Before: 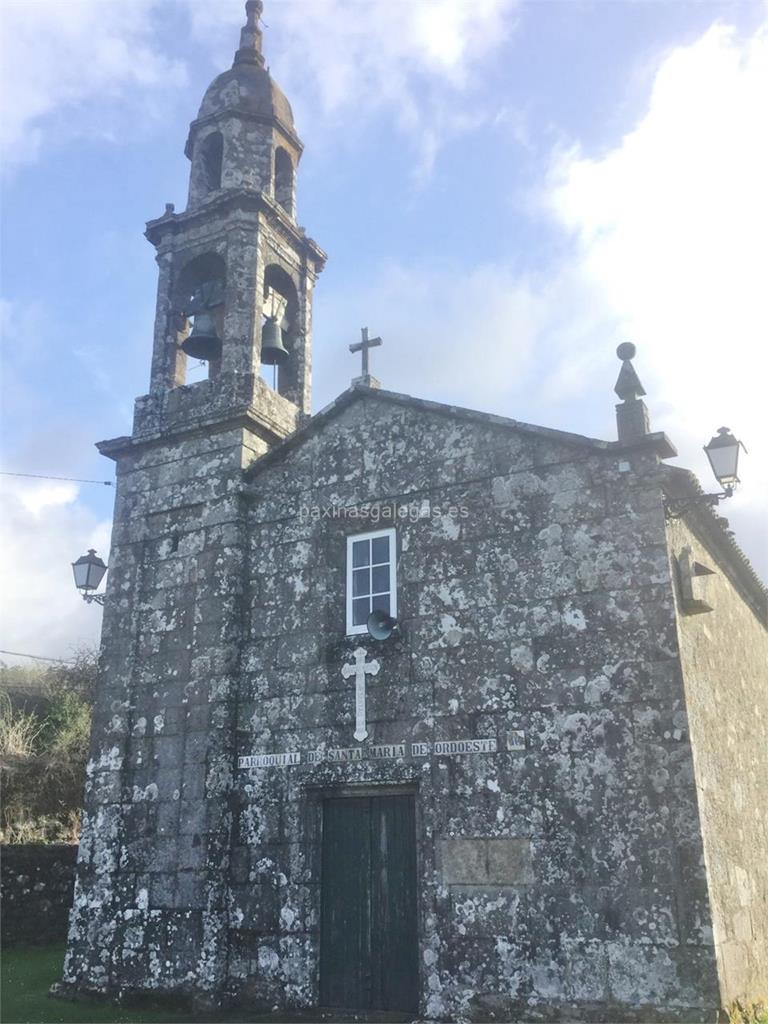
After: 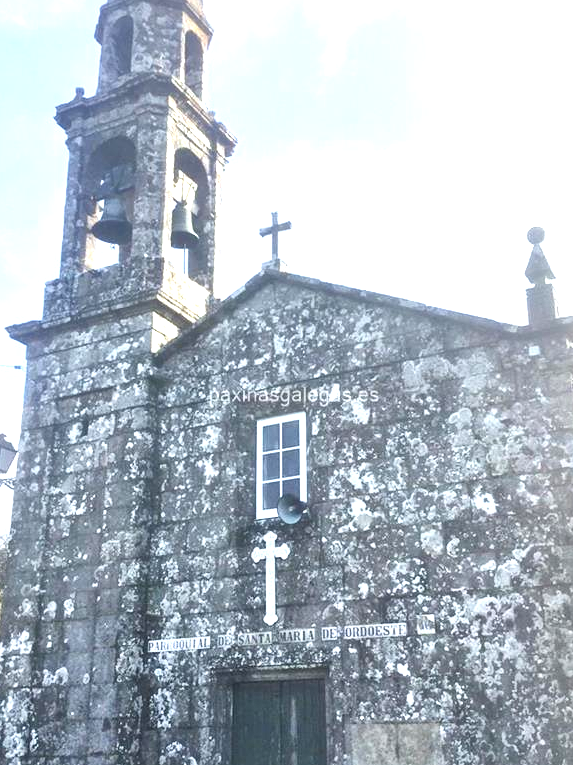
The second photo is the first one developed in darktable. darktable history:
crop and rotate: left 11.831%, top 11.346%, right 13.429%, bottom 13.899%
local contrast: mode bilateral grid, contrast 25, coarseness 60, detail 151%, midtone range 0.2
exposure: black level correction 0, exposure 1.1 EV, compensate exposure bias true, compensate highlight preservation false
